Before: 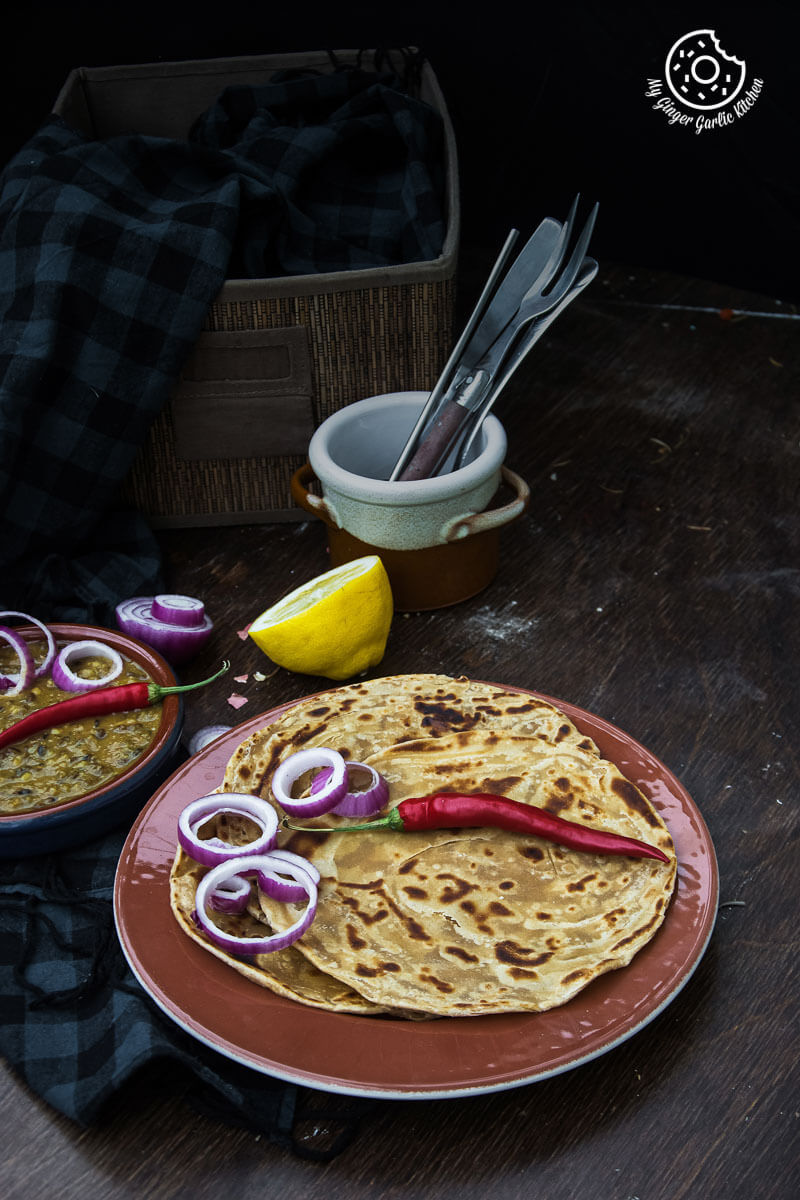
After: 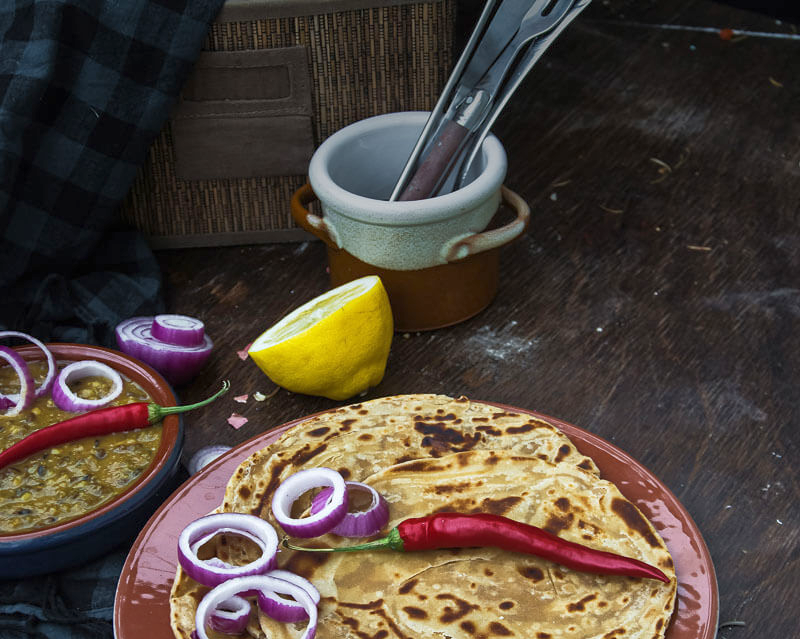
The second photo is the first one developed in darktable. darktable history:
tone equalizer: -8 EV -0.029 EV, -7 EV 0.015 EV, -6 EV -0.006 EV, -5 EV 0.008 EV, -4 EV -0.052 EV, -3 EV -0.228 EV, -2 EV -0.674 EV, -1 EV -0.991 EV, +0 EV -0.939 EV
crop and rotate: top 23.384%, bottom 23.32%
exposure: black level correction 0, exposure 1 EV, compensate exposure bias true, compensate highlight preservation false
